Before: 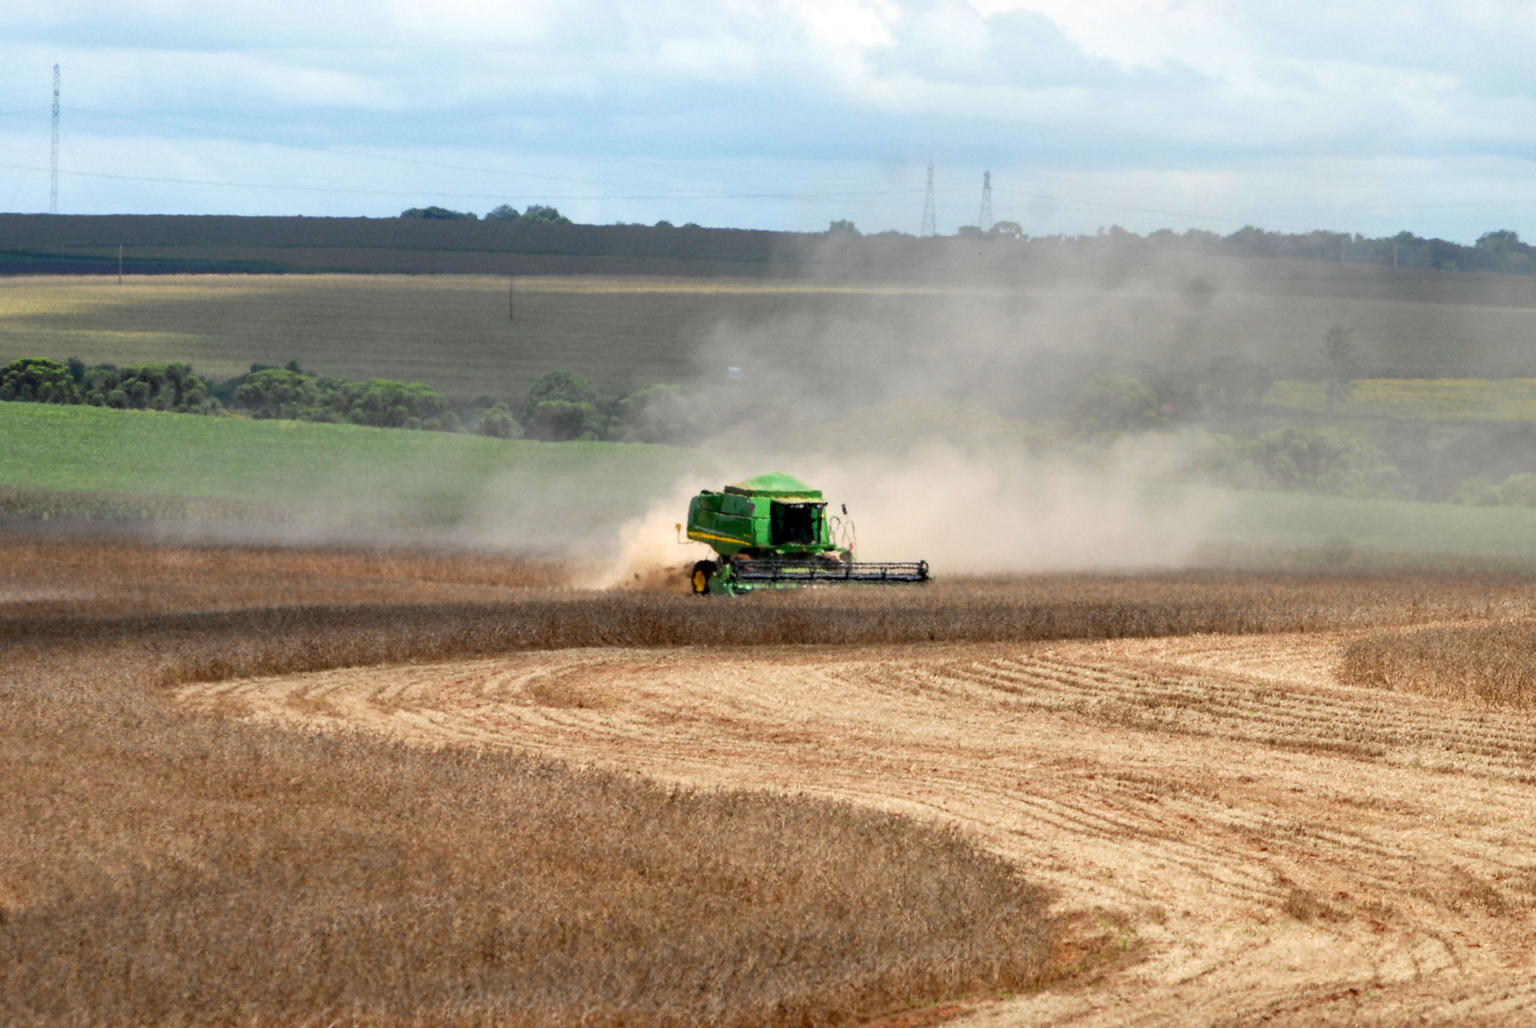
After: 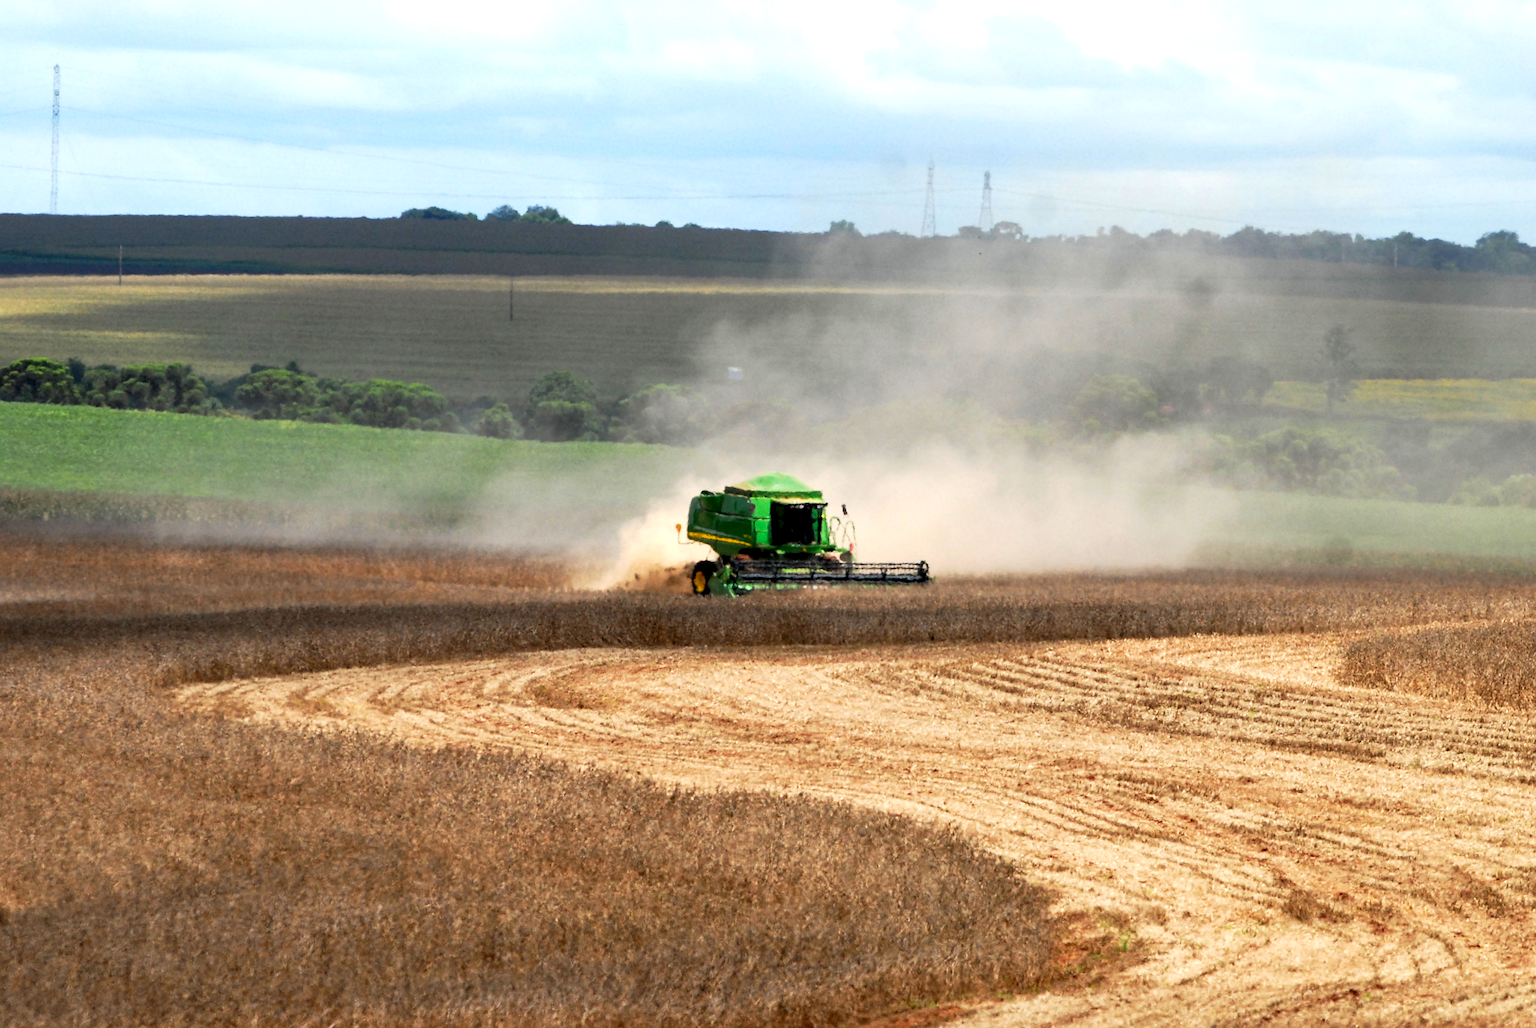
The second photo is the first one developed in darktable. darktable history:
exposure: black level correction 0.005, exposure 0.281 EV, compensate exposure bias true, compensate highlight preservation false
tone curve: curves: ch0 [(0, 0) (0.003, 0.002) (0.011, 0.009) (0.025, 0.022) (0.044, 0.041) (0.069, 0.059) (0.1, 0.082) (0.136, 0.106) (0.177, 0.138) (0.224, 0.179) (0.277, 0.226) (0.335, 0.28) (0.399, 0.342) (0.468, 0.413) (0.543, 0.493) (0.623, 0.591) (0.709, 0.699) (0.801, 0.804) (0.898, 0.899) (1, 1)], preserve colors none
sharpen: radius 0.973, amount 0.609
